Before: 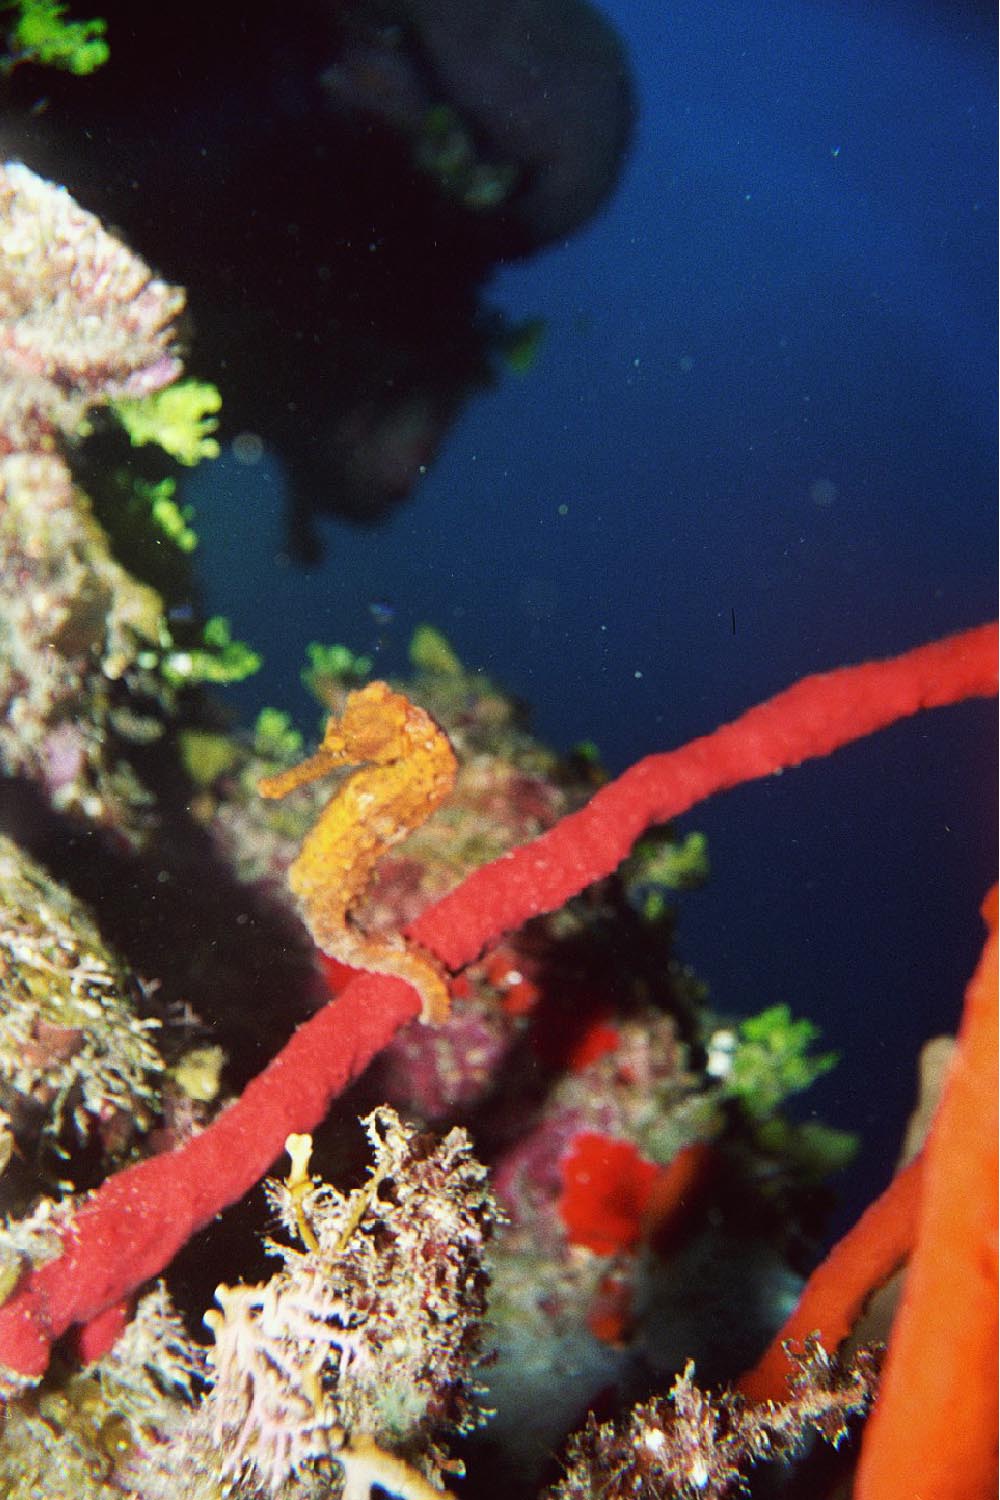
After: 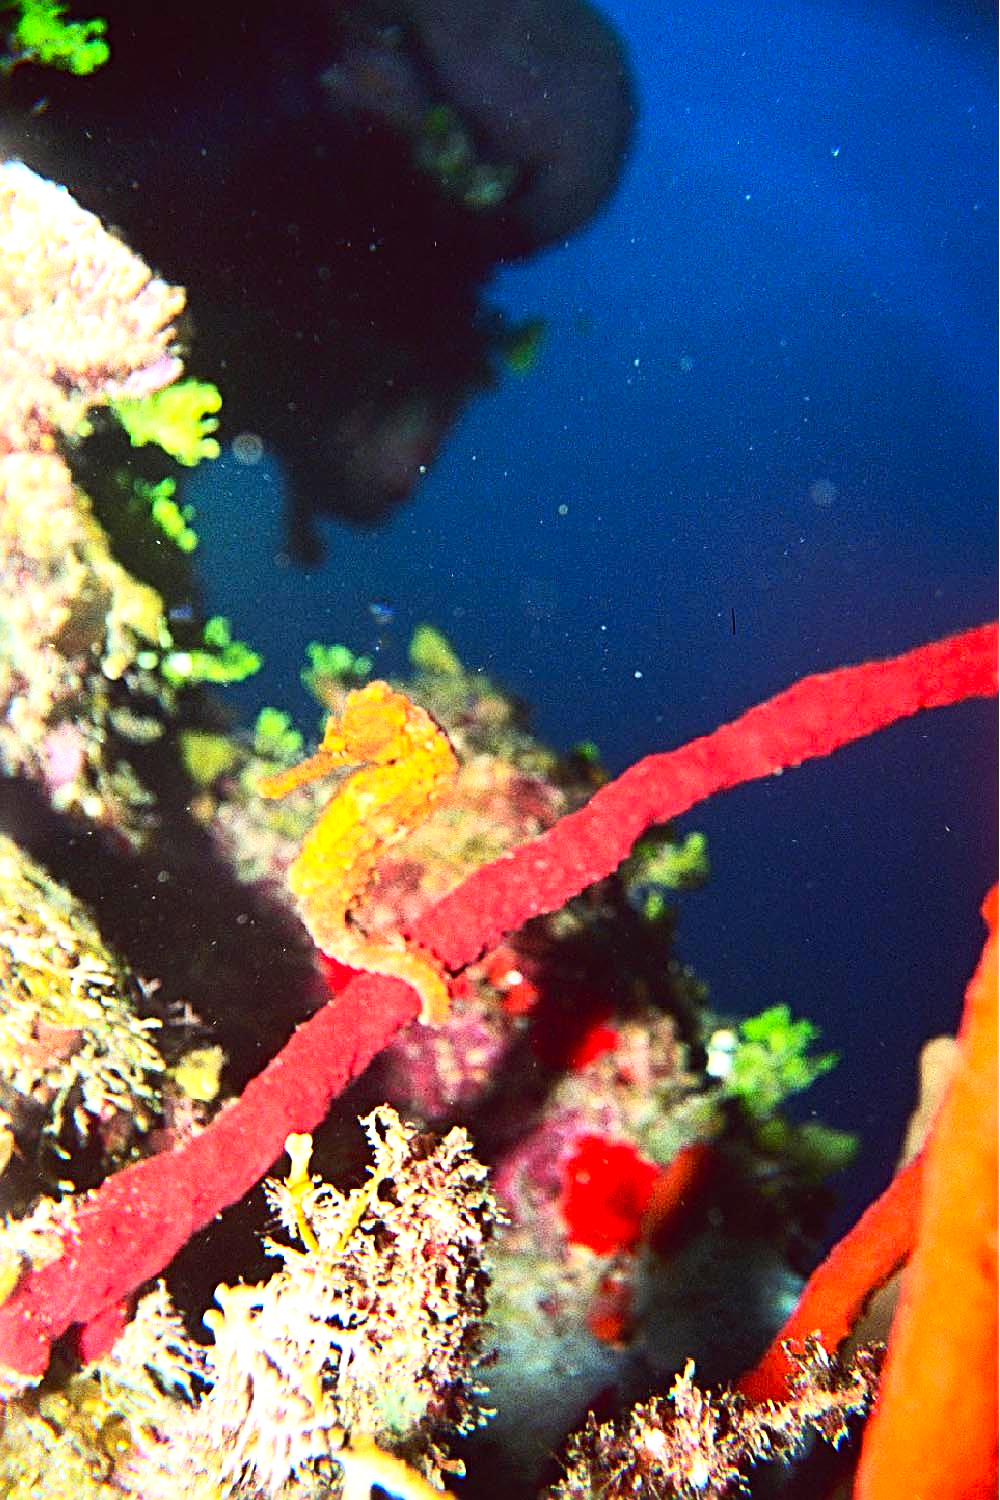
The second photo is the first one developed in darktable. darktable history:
exposure: exposure 0.763 EV, compensate exposure bias true, compensate highlight preservation false
sharpen: radius 3.971
contrast brightness saturation: contrast 0.226, brightness 0.104, saturation 0.294
